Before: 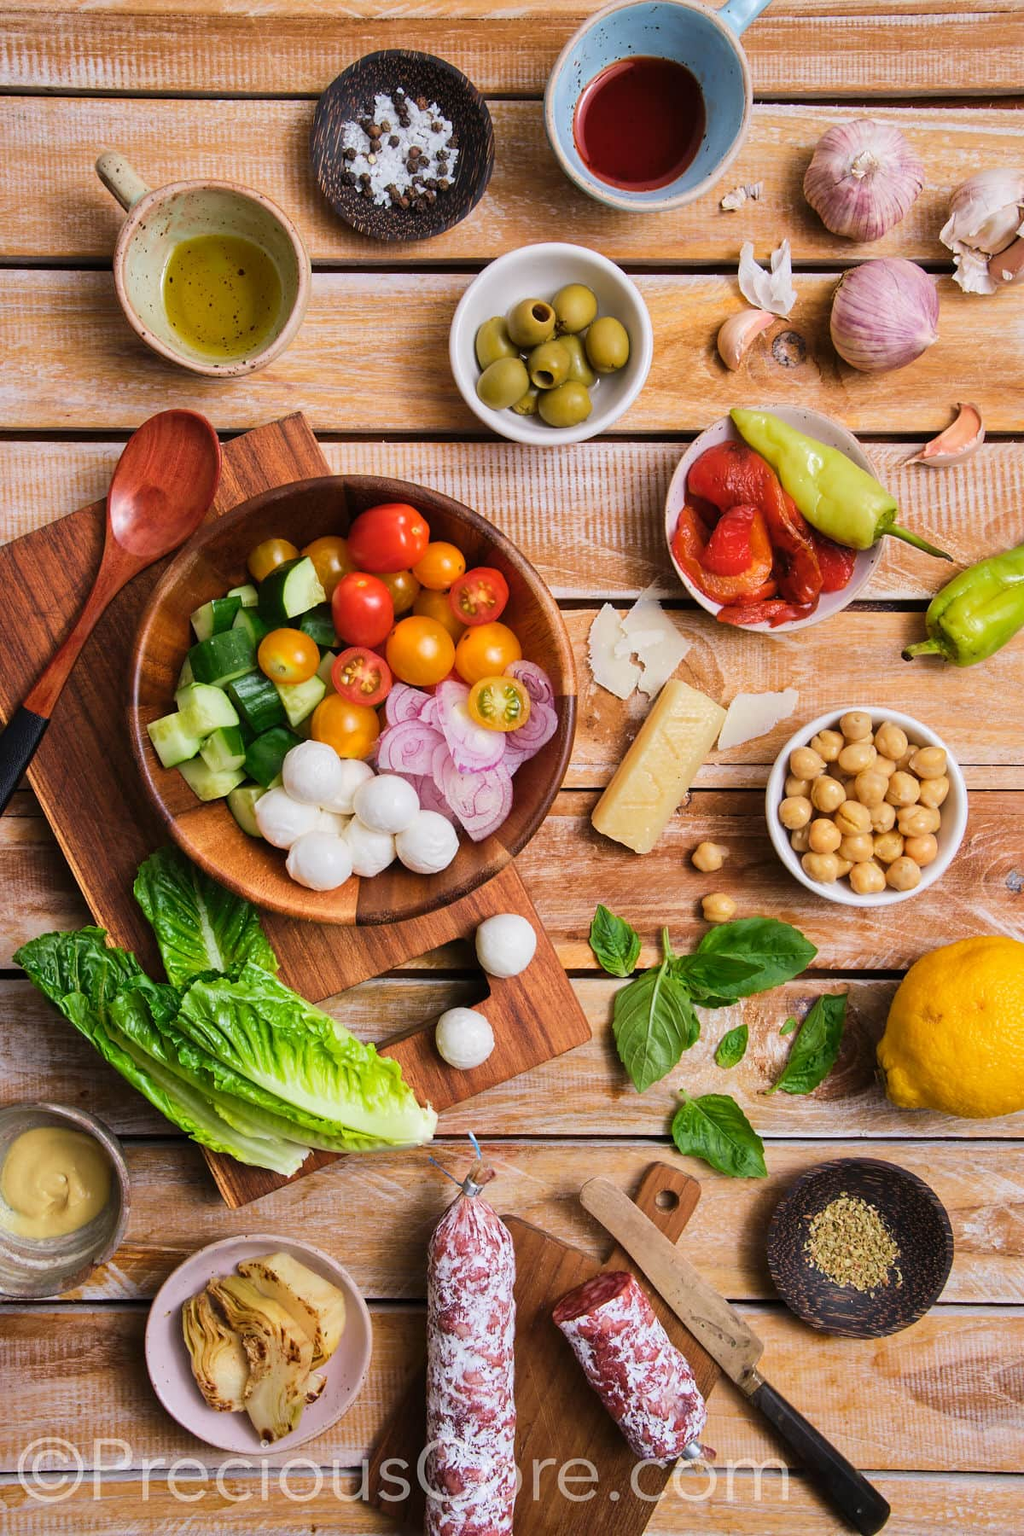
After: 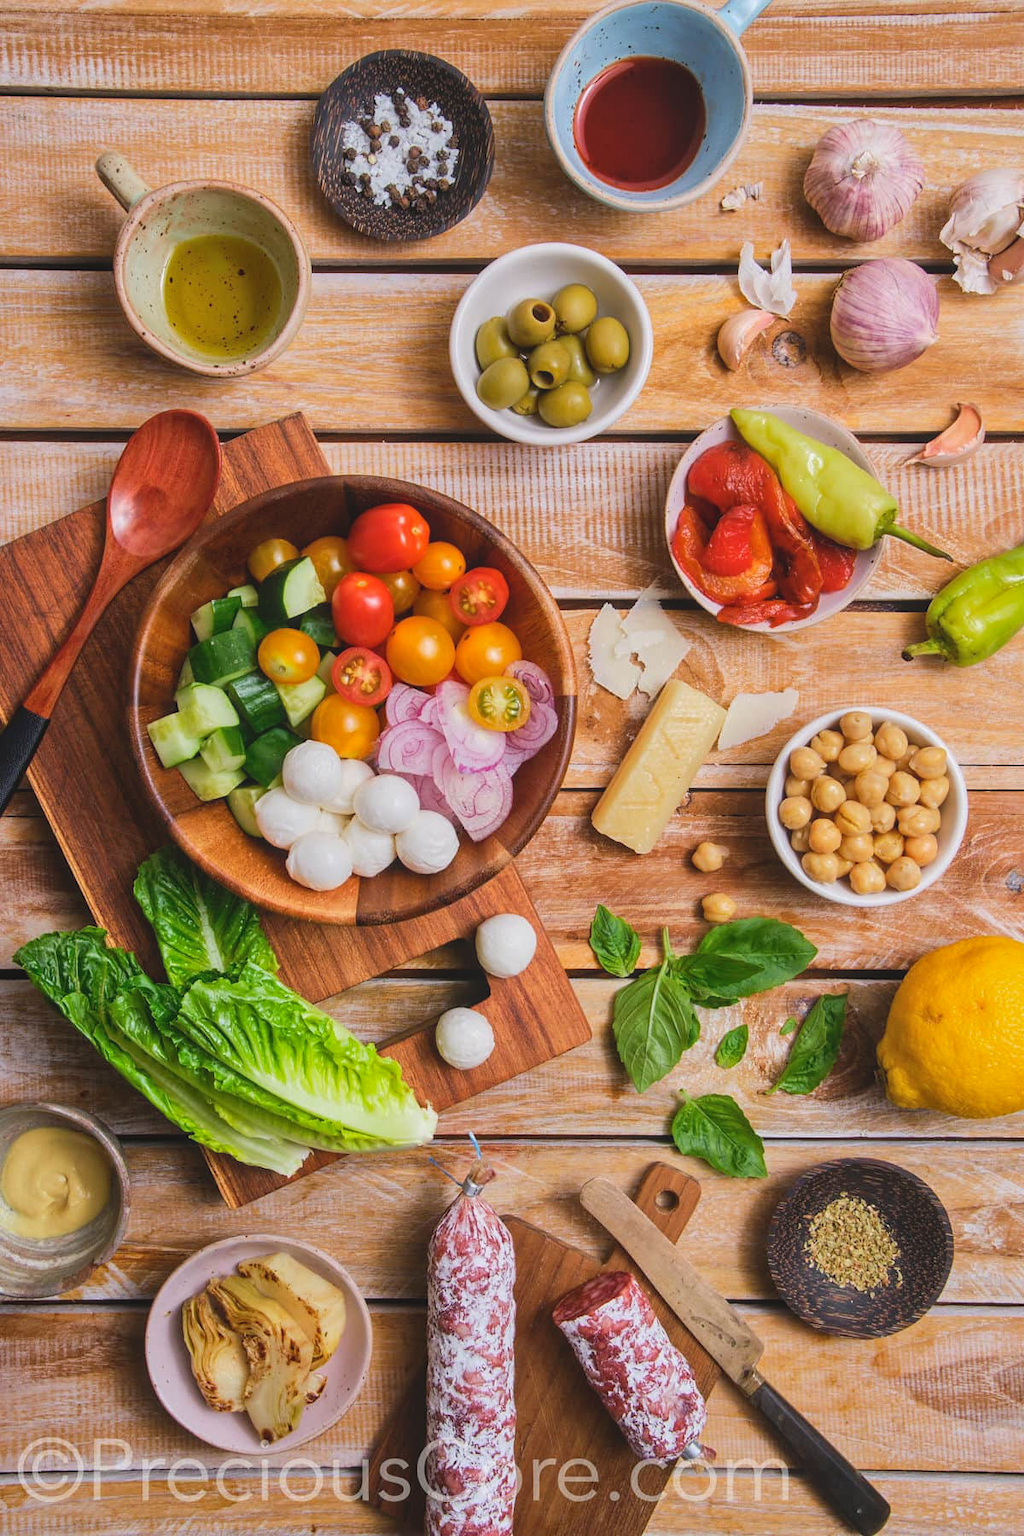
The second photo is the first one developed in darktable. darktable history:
local contrast: highlights 46%, shadows 6%, detail 101%
sharpen: radius 2.9, amount 0.863, threshold 47.251
